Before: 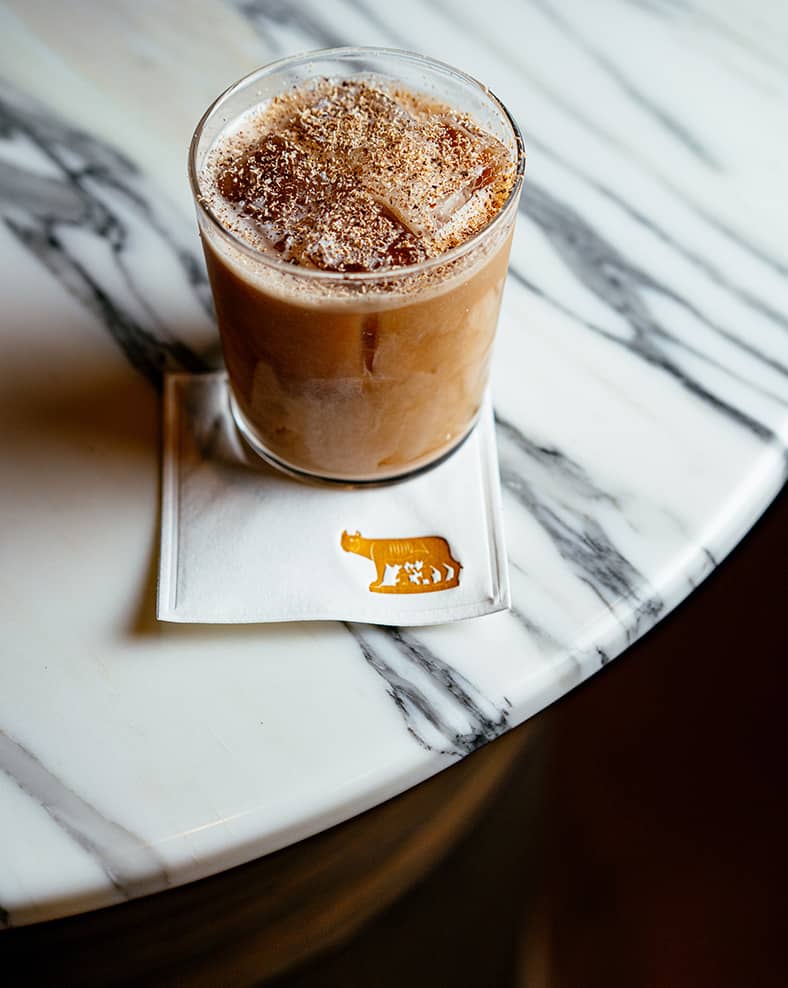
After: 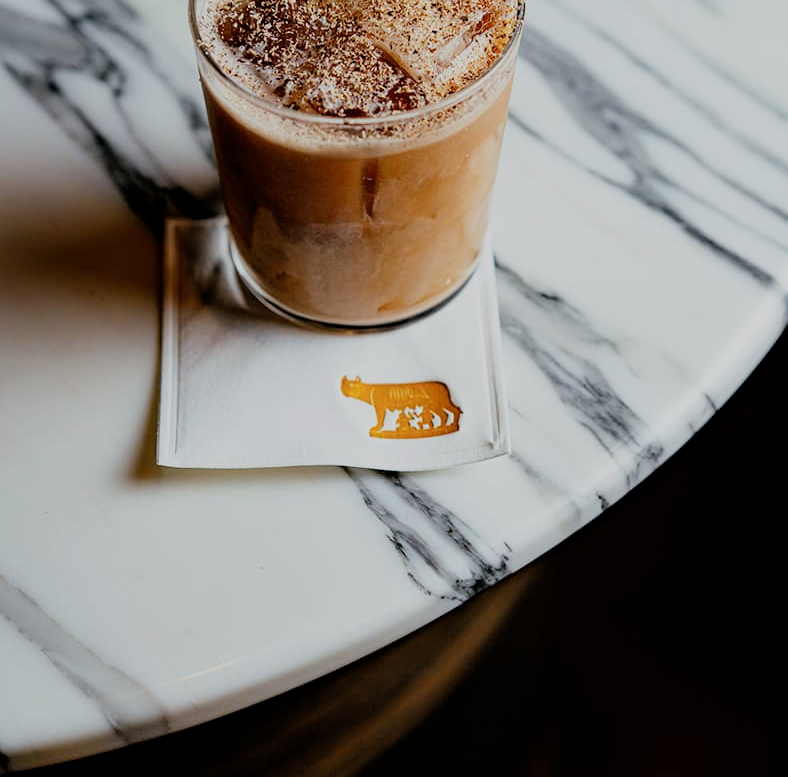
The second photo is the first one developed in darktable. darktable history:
crop and rotate: top 15.774%, bottom 5.506%
filmic rgb: black relative exposure -6.68 EV, white relative exposure 4.56 EV, hardness 3.25
